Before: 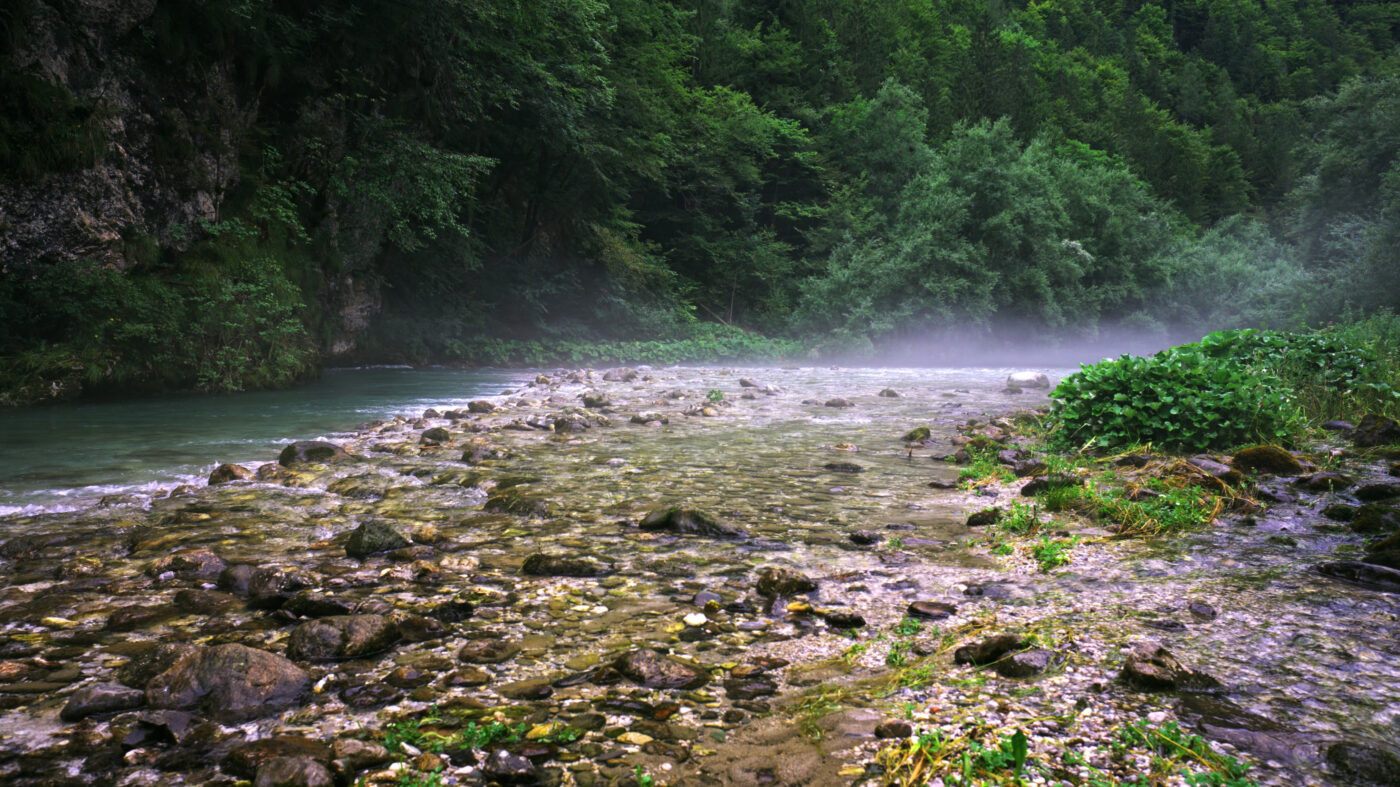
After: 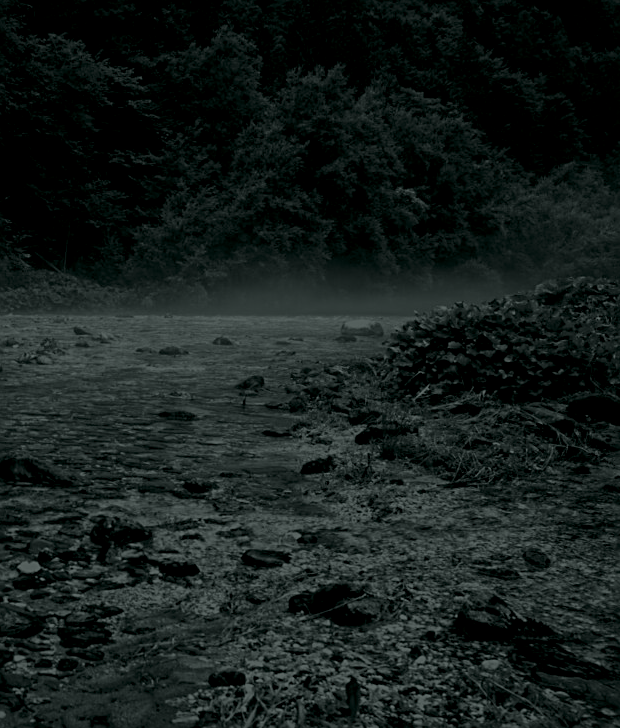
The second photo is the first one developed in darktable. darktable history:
tone equalizer: on, module defaults
contrast brightness saturation: contrast 0.1, saturation -0.3
crop: left 47.628%, top 6.643%, right 7.874%
sharpen: on, module defaults
colorize: hue 90°, saturation 19%, lightness 1.59%, version 1
